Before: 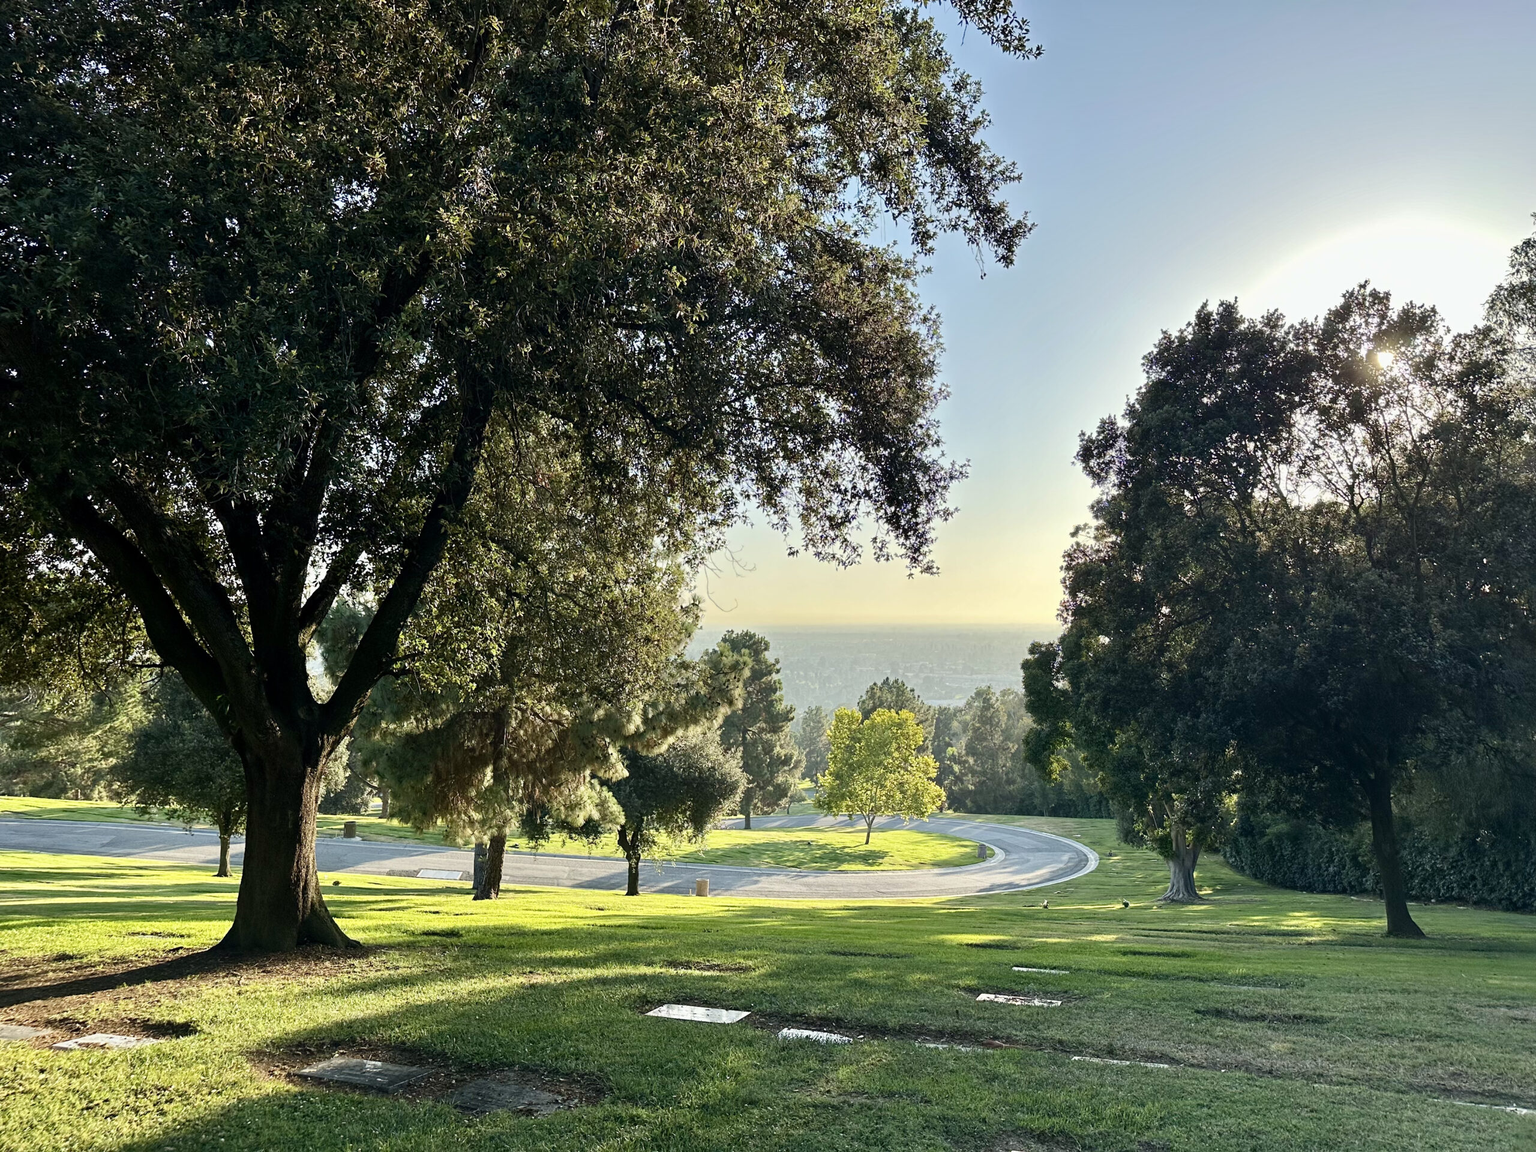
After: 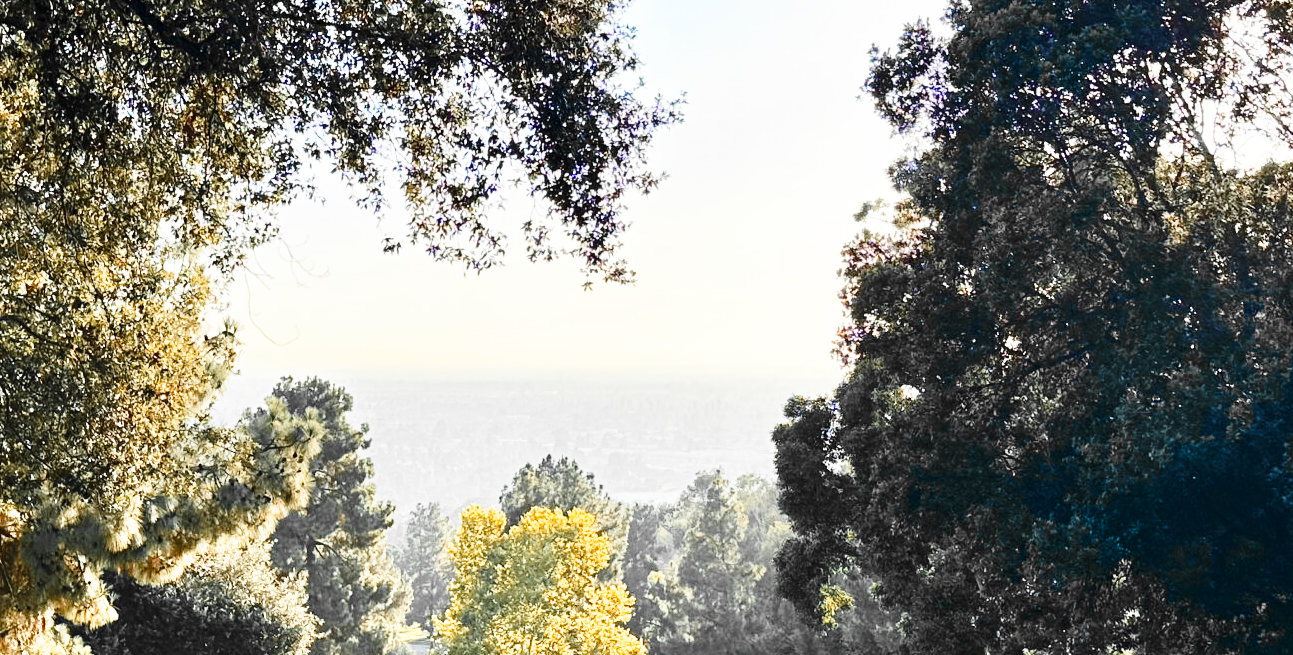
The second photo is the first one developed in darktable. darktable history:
base curve: curves: ch0 [(0, 0) (0.026, 0.03) (0.109, 0.232) (0.351, 0.748) (0.669, 0.968) (1, 1)], preserve colors none
crop: left 36.34%, top 35.131%, right 13.144%, bottom 30.735%
color zones: curves: ch0 [(0, 0.363) (0.128, 0.373) (0.25, 0.5) (0.402, 0.407) (0.521, 0.525) (0.63, 0.559) (0.729, 0.662) (0.867, 0.471)]; ch1 [(0, 0.515) (0.136, 0.618) (0.25, 0.5) (0.378, 0) (0.516, 0) (0.622, 0.593) (0.737, 0.819) (0.87, 0.593)]; ch2 [(0, 0.529) (0.128, 0.471) (0.282, 0.451) (0.386, 0.662) (0.516, 0.525) (0.633, 0.554) (0.75, 0.62) (0.875, 0.441)]
